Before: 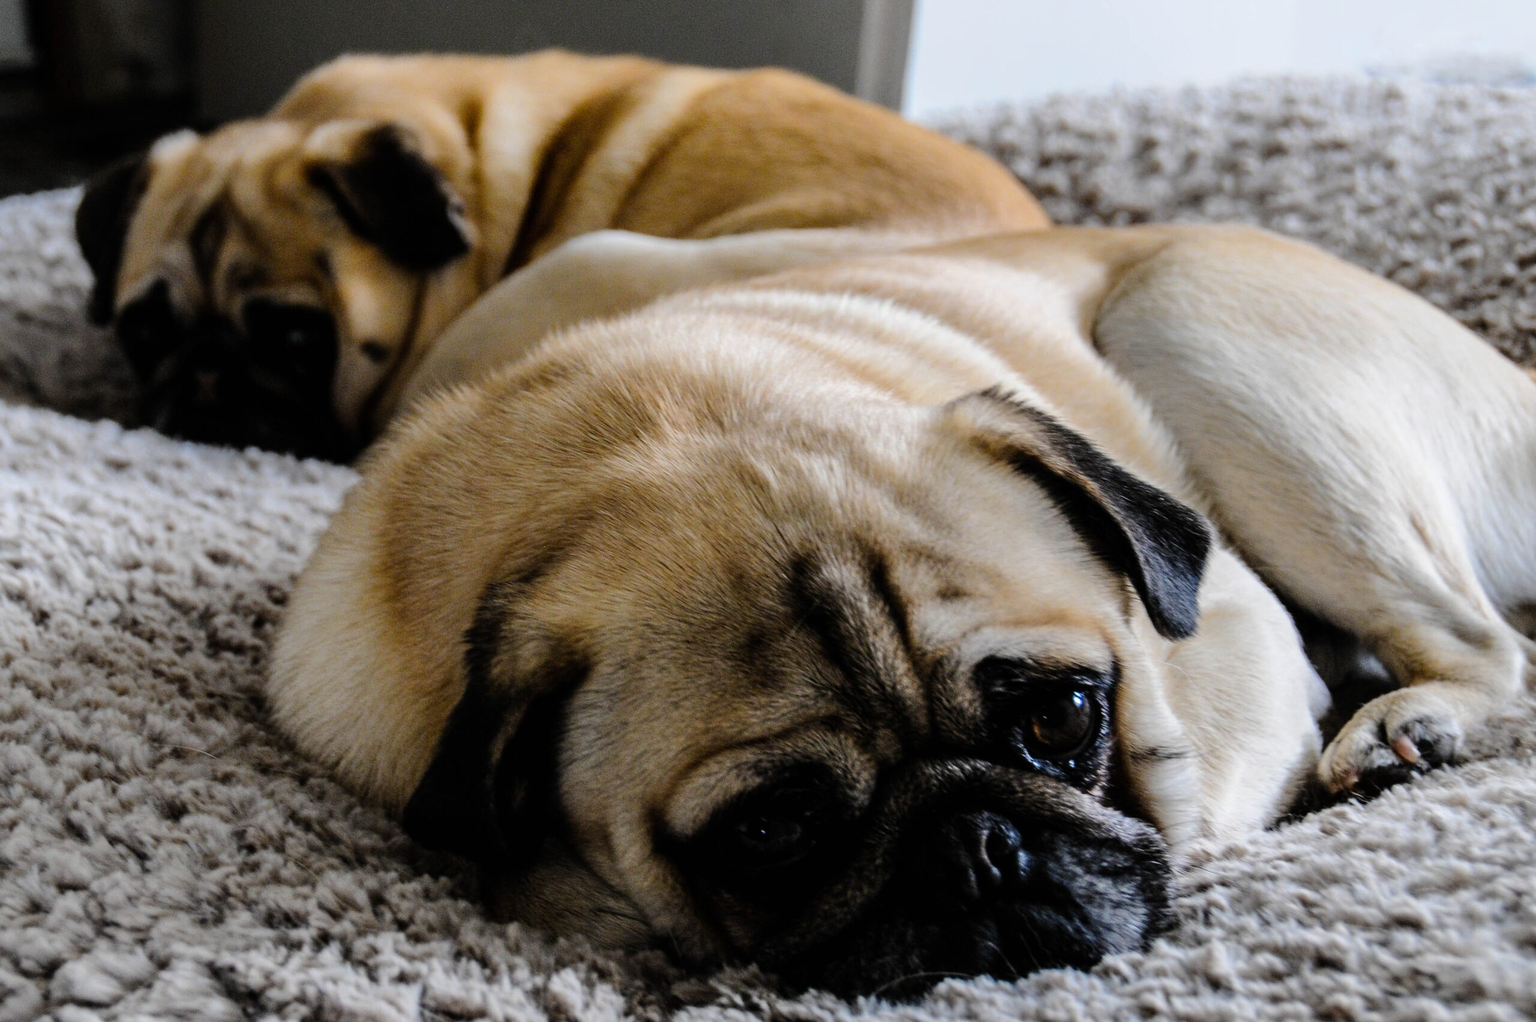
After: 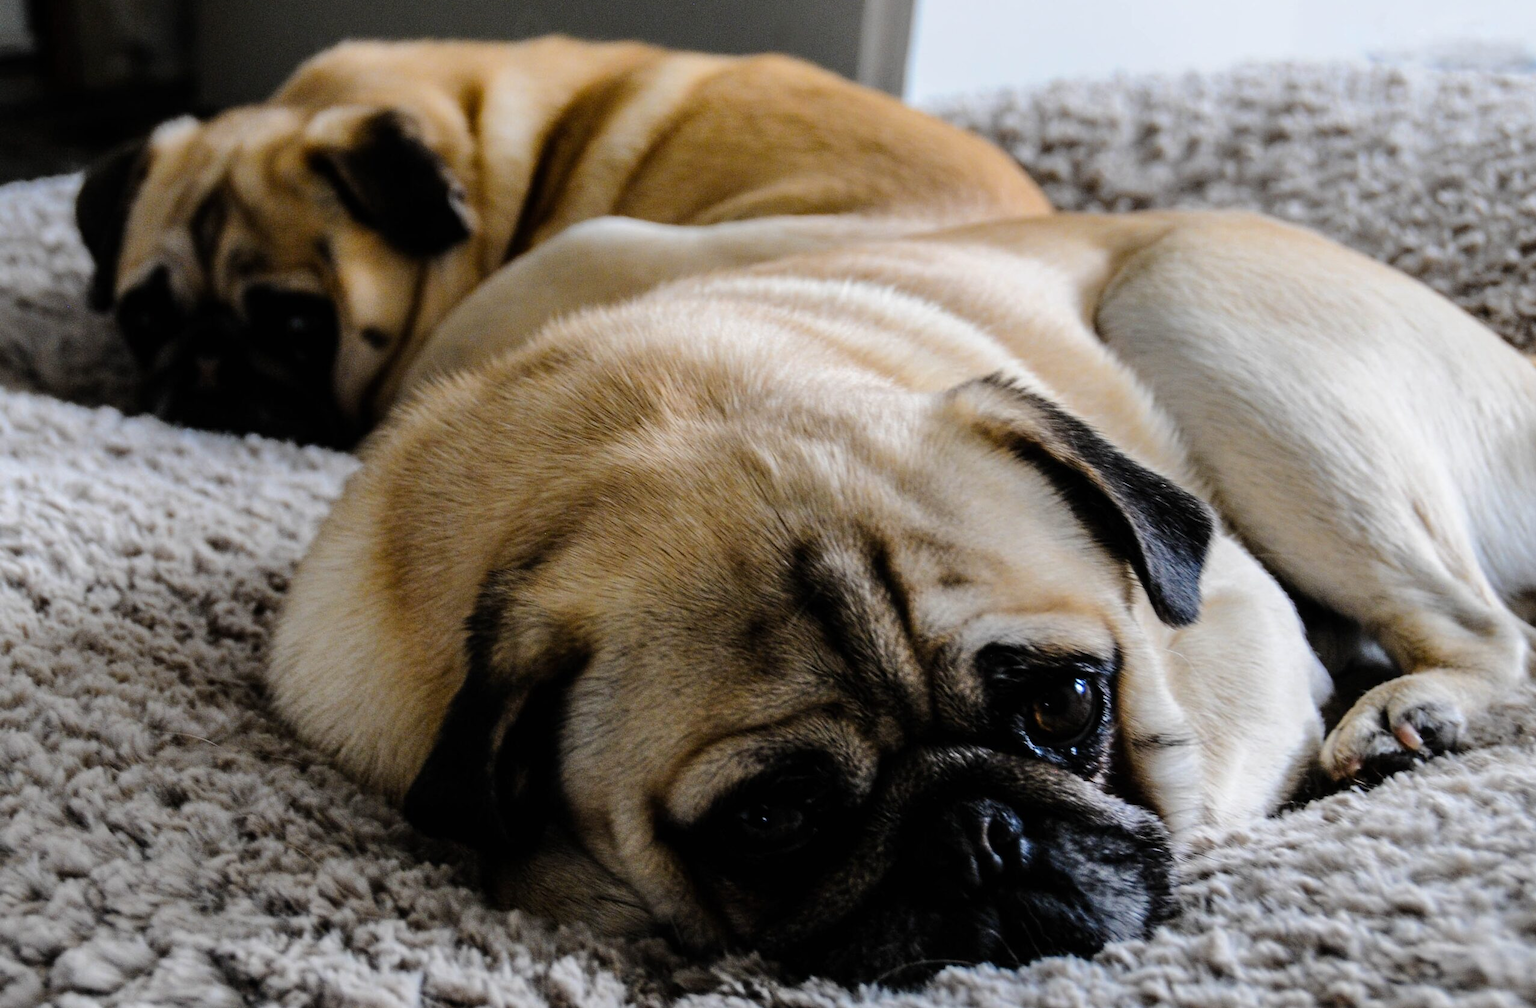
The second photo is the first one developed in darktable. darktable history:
crop: top 1.426%, right 0.121%
